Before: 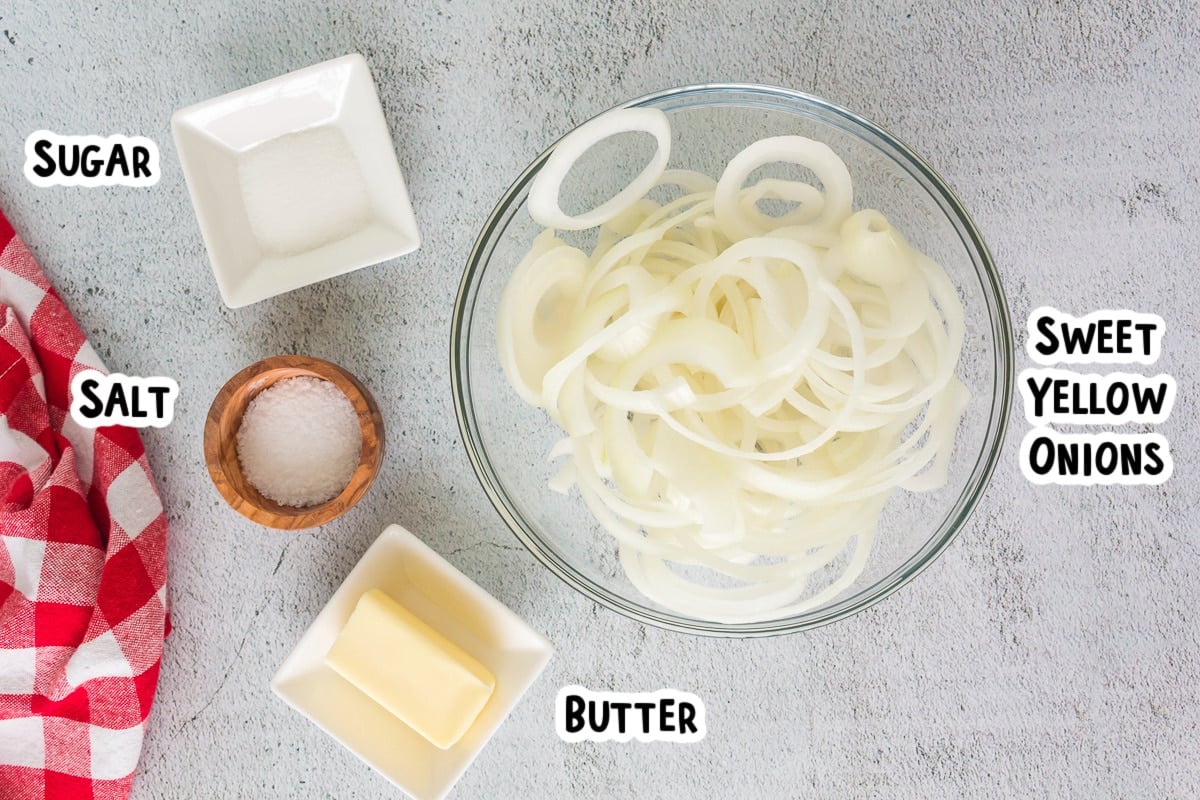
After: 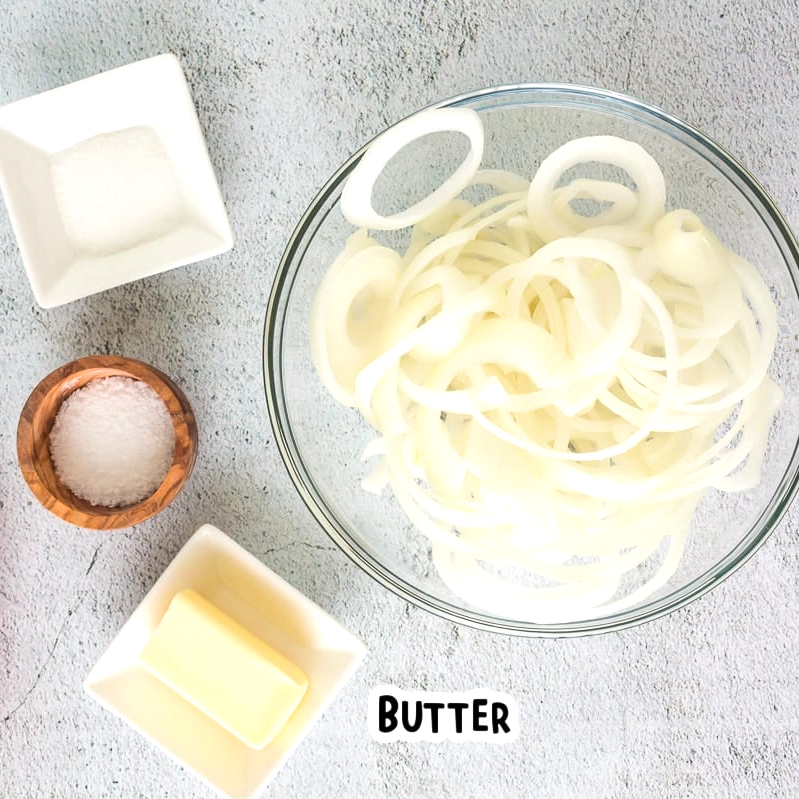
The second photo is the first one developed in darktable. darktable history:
color calibration: illuminant same as pipeline (D50), adaptation XYZ, x 0.346, y 0.359, temperature 5005.37 K
crop and rotate: left 15.587%, right 17.771%
tone equalizer: -8 EV -0.438 EV, -7 EV -0.378 EV, -6 EV -0.37 EV, -5 EV -0.256 EV, -3 EV 0.239 EV, -2 EV 0.341 EV, -1 EV 0.392 EV, +0 EV 0.438 EV, edges refinement/feathering 500, mask exposure compensation -1.57 EV, preserve details no
